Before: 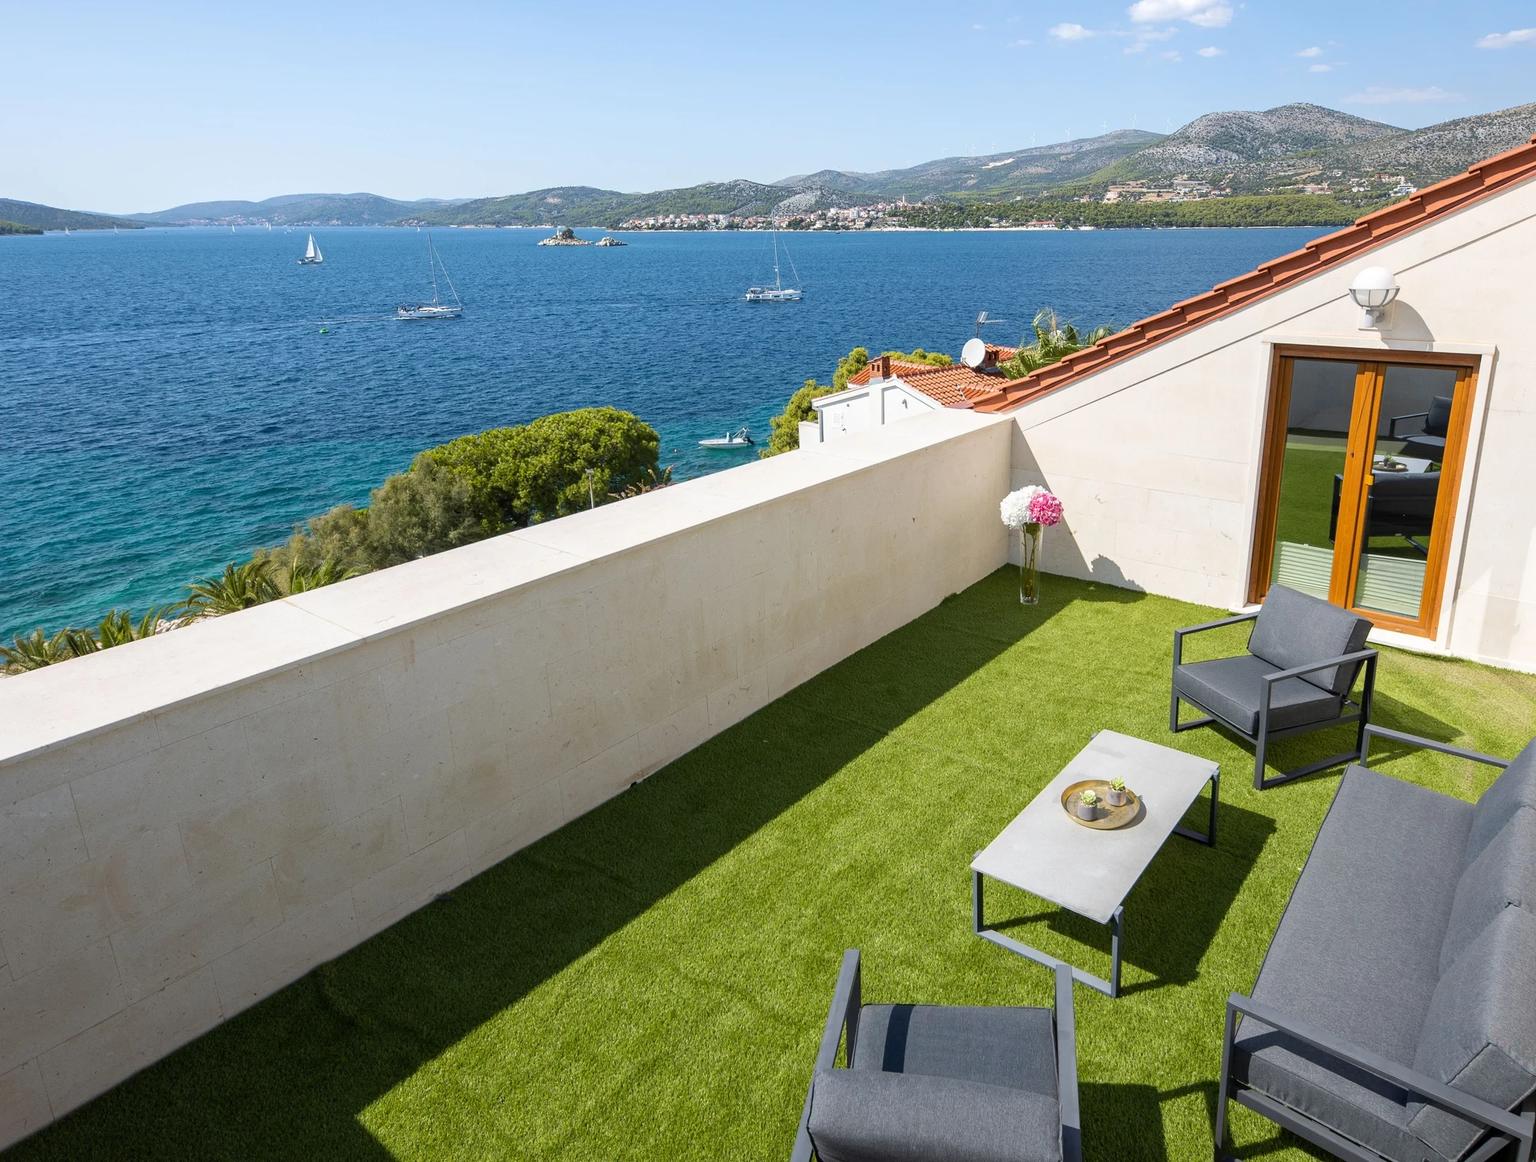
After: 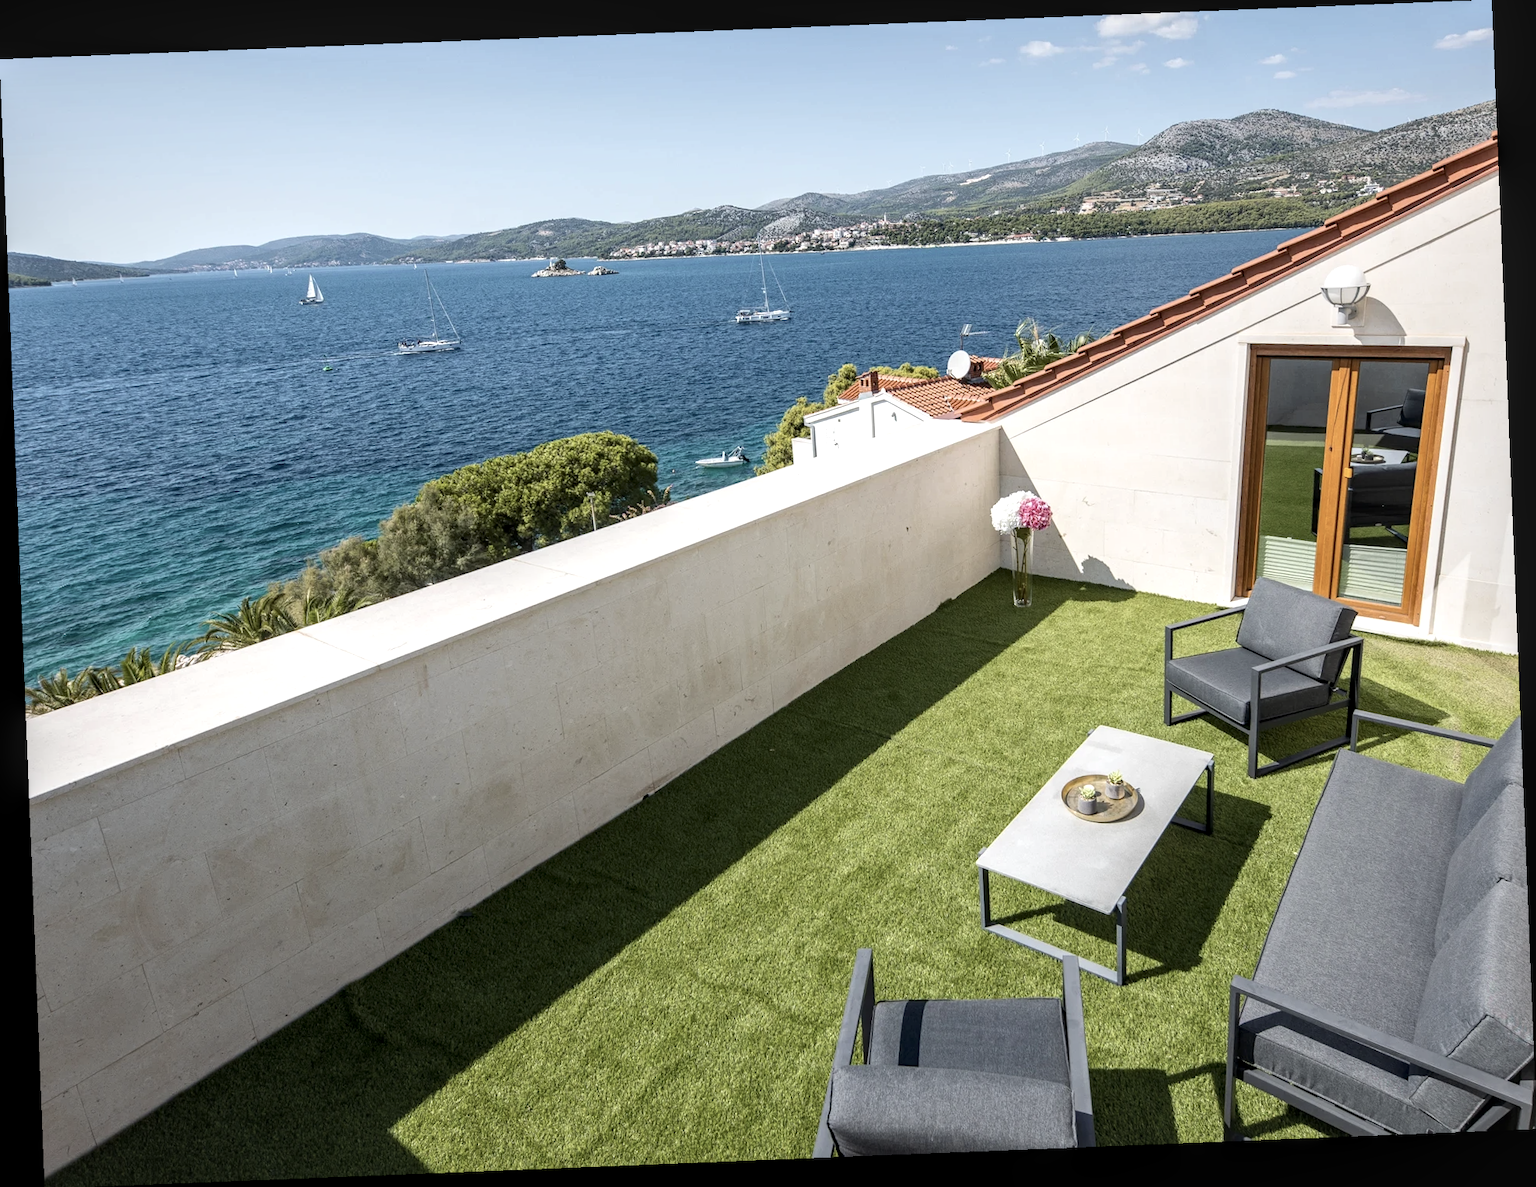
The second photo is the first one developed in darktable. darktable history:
exposure: exposure 0.161 EV, compensate highlight preservation false
local contrast: detail 130%
rotate and perspective: rotation -2.29°, automatic cropping off
contrast brightness saturation: contrast 0.1, saturation -0.3
